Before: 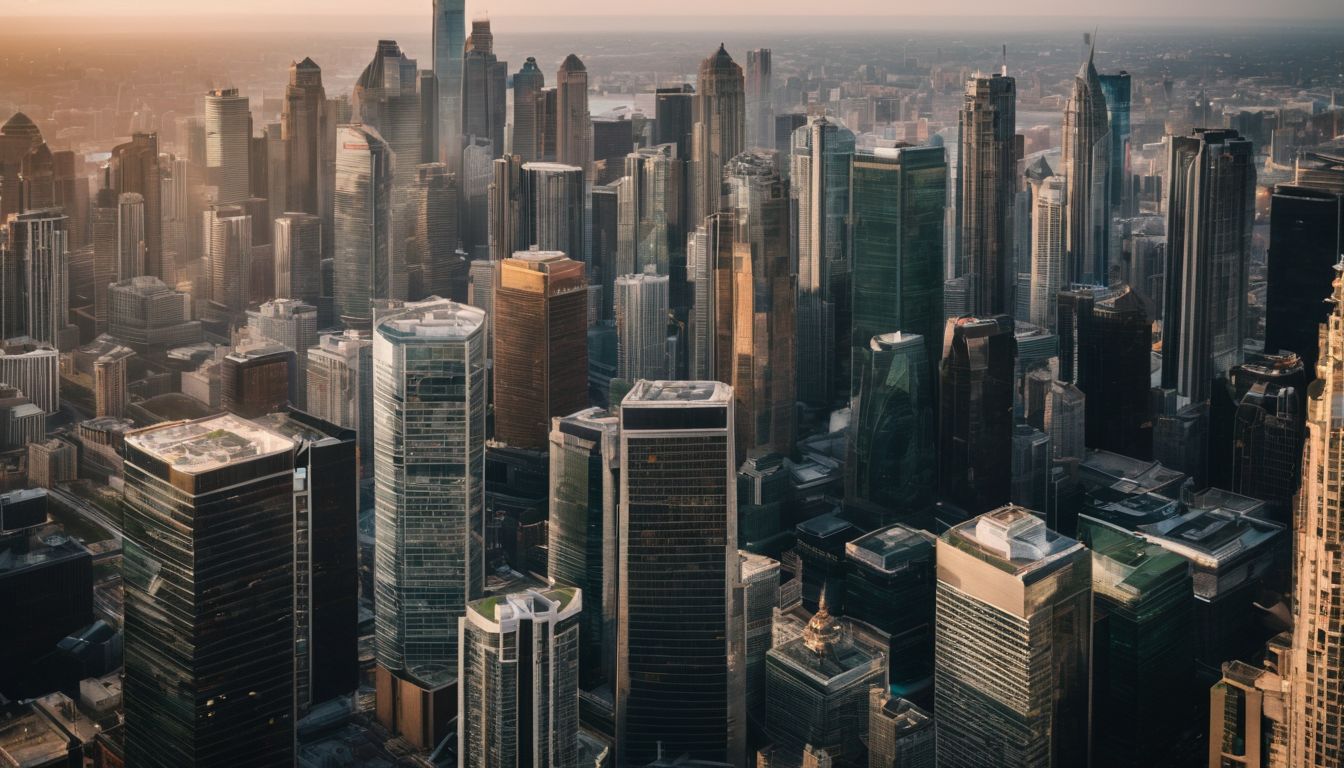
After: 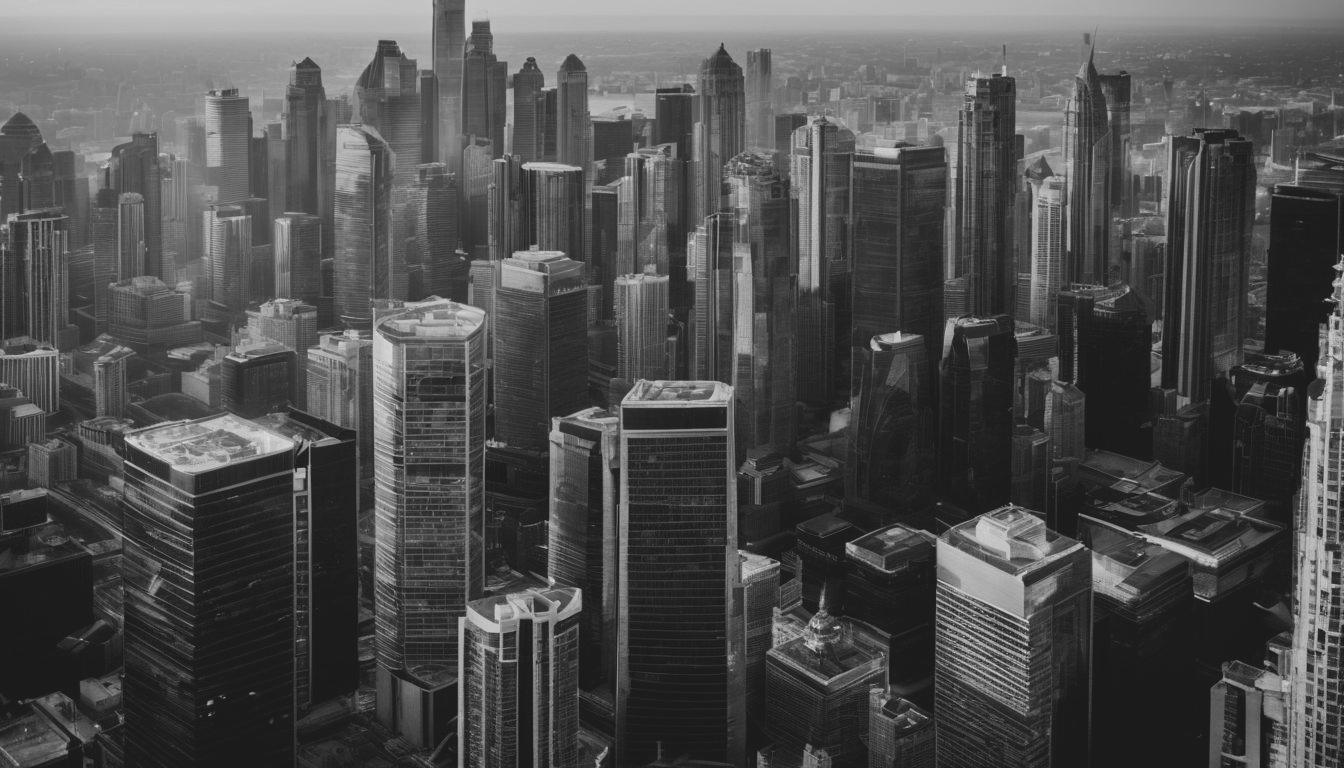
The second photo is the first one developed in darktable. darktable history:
monochrome: on, module defaults
tone curve: curves: ch0 [(0, 0) (0.003, 0.096) (0.011, 0.096) (0.025, 0.098) (0.044, 0.099) (0.069, 0.106) (0.1, 0.128) (0.136, 0.153) (0.177, 0.186) (0.224, 0.218) (0.277, 0.265) (0.335, 0.316) (0.399, 0.374) (0.468, 0.445) (0.543, 0.526) (0.623, 0.605) (0.709, 0.681) (0.801, 0.758) (0.898, 0.819) (1, 1)], preserve colors none
